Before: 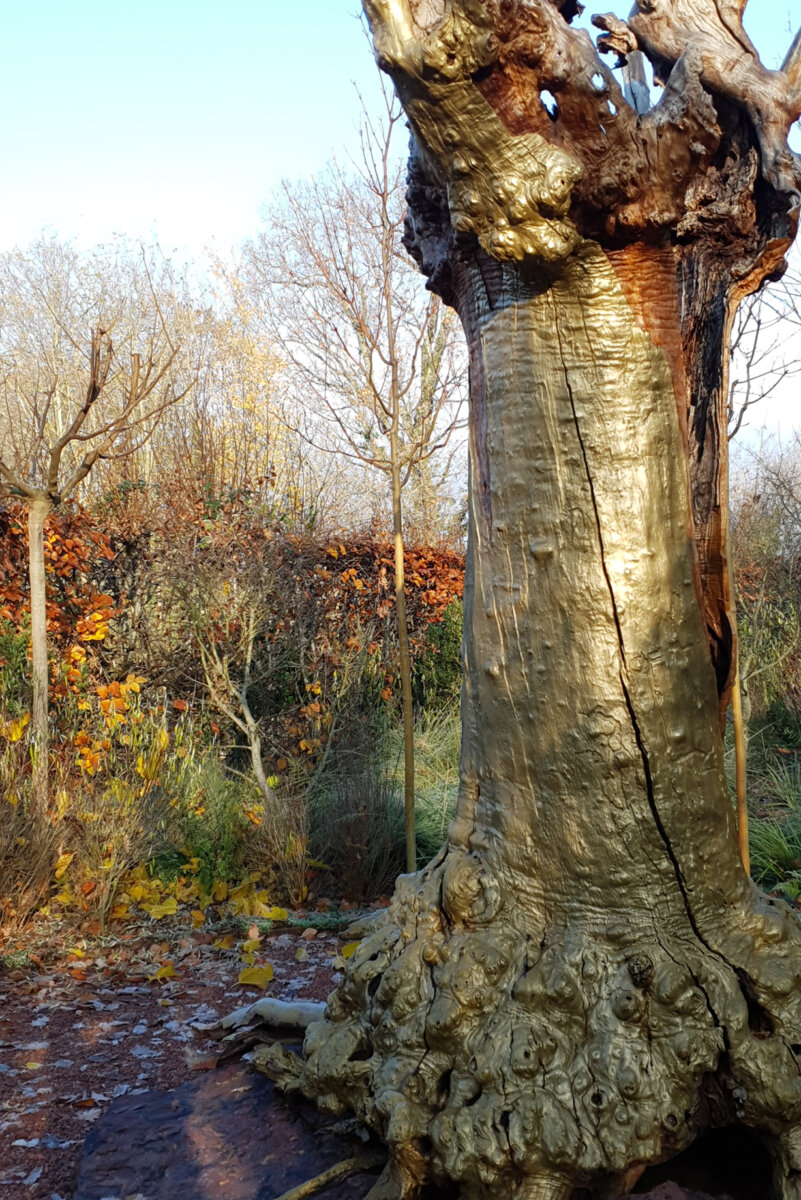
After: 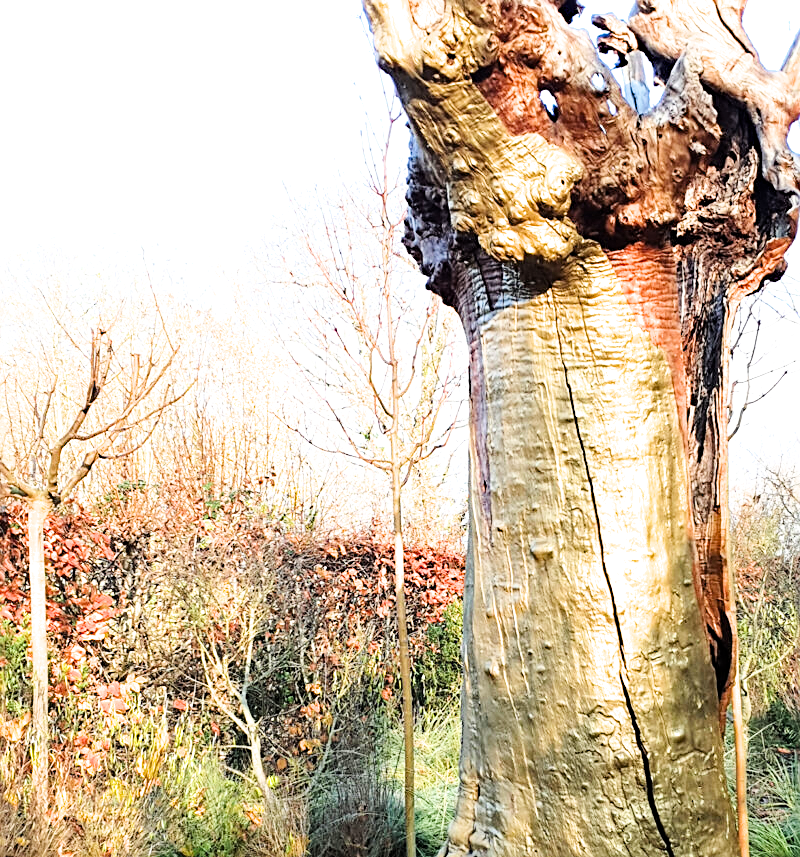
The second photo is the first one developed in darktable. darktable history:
exposure: black level correction 0, exposure 1.9 EV, compensate highlight preservation false
tone equalizer: -8 EV -0.417 EV, -7 EV -0.389 EV, -6 EV -0.333 EV, -5 EV -0.222 EV, -3 EV 0.222 EV, -2 EV 0.333 EV, -1 EV 0.389 EV, +0 EV 0.417 EV, edges refinement/feathering 500, mask exposure compensation -1.57 EV, preserve details no
crop: bottom 28.576%
haze removal: compatibility mode true, adaptive false
sharpen: on, module defaults
filmic rgb: hardness 4.17
